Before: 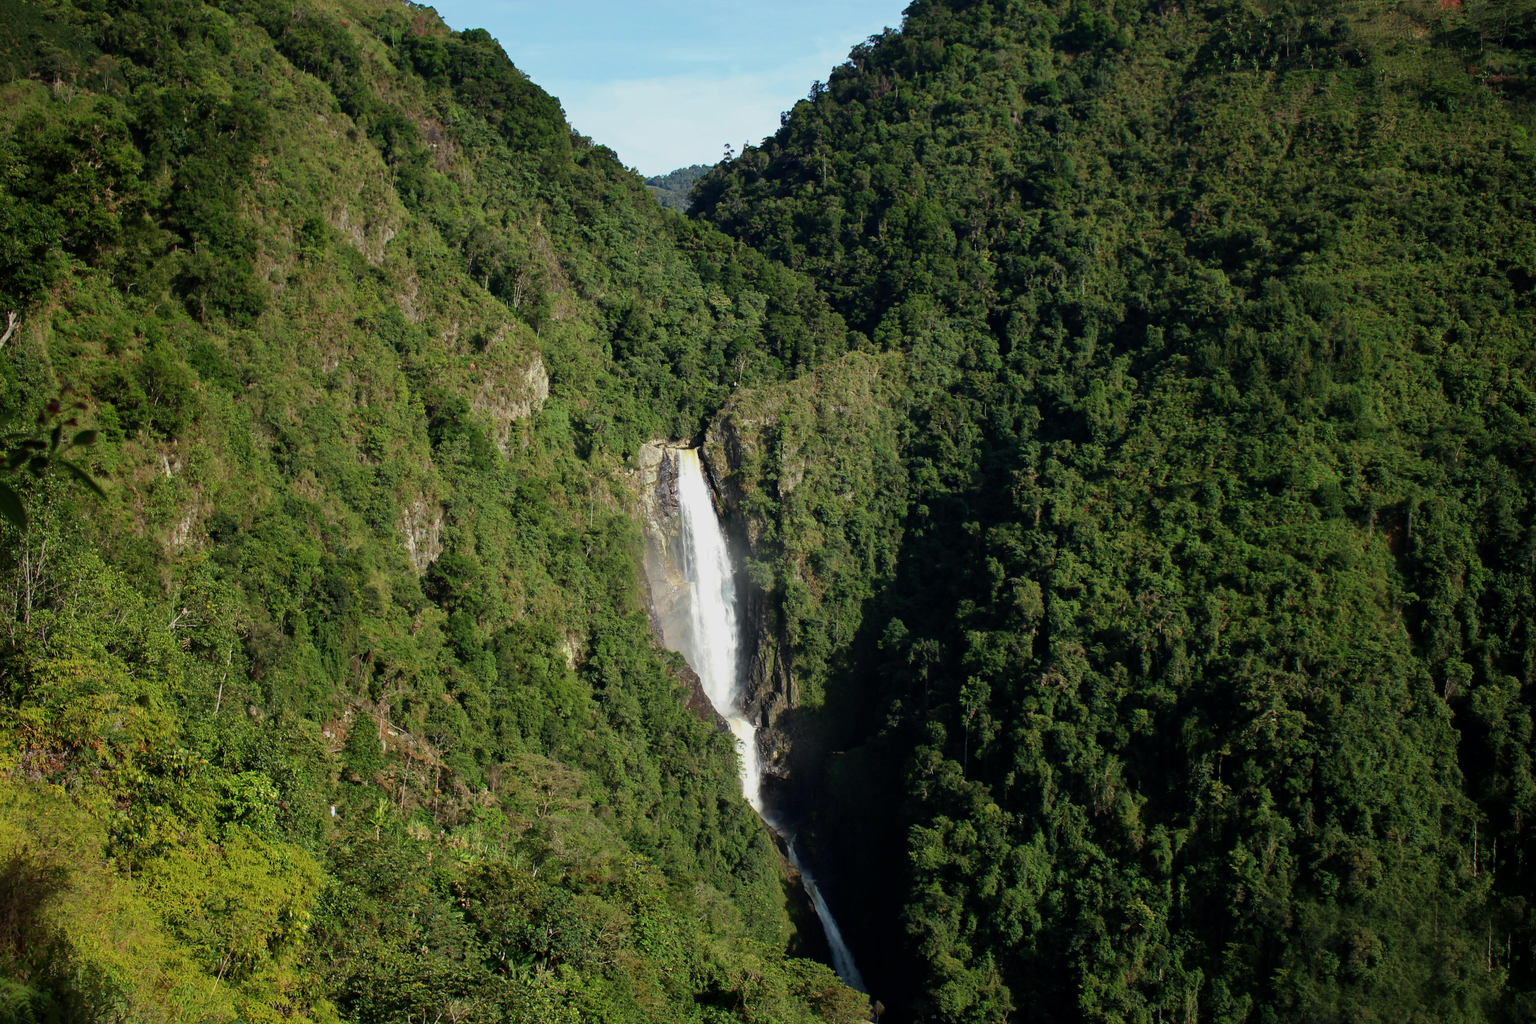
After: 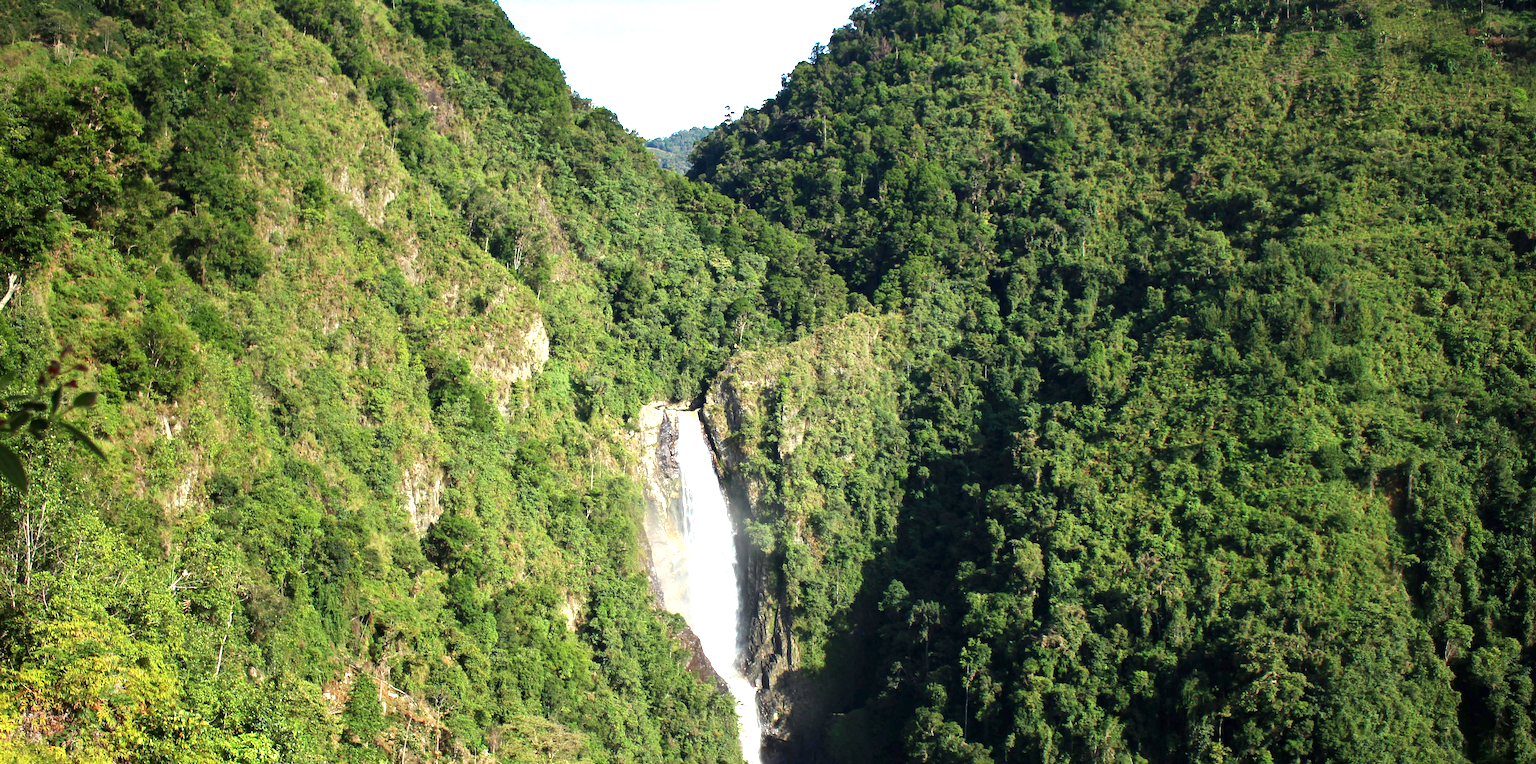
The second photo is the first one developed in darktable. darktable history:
crop: top 3.79%, bottom 21.574%
exposure: black level correction 0, exposure 1.508 EV, compensate highlight preservation false
